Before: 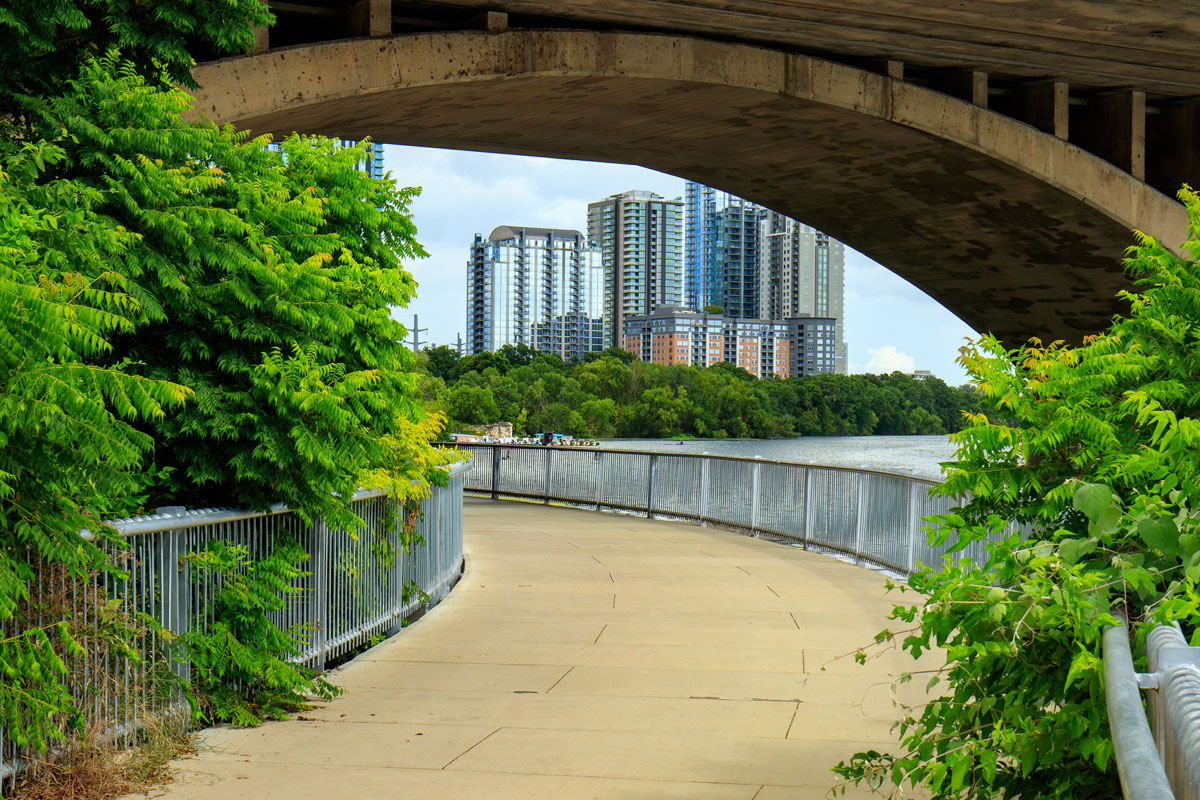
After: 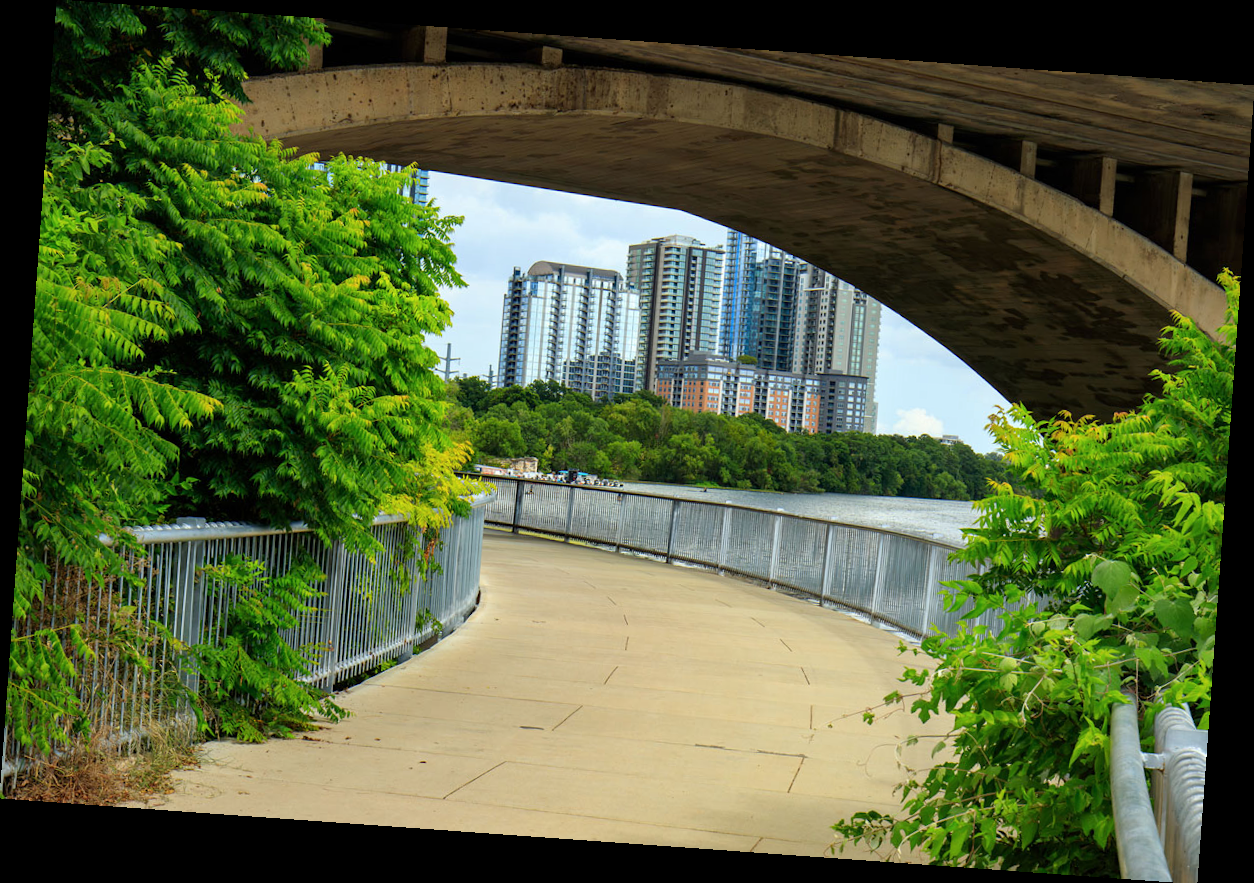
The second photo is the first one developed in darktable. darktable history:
rotate and perspective: rotation 4.1°, automatic cropping off
tone equalizer: on, module defaults
color correction: saturation 0.98
